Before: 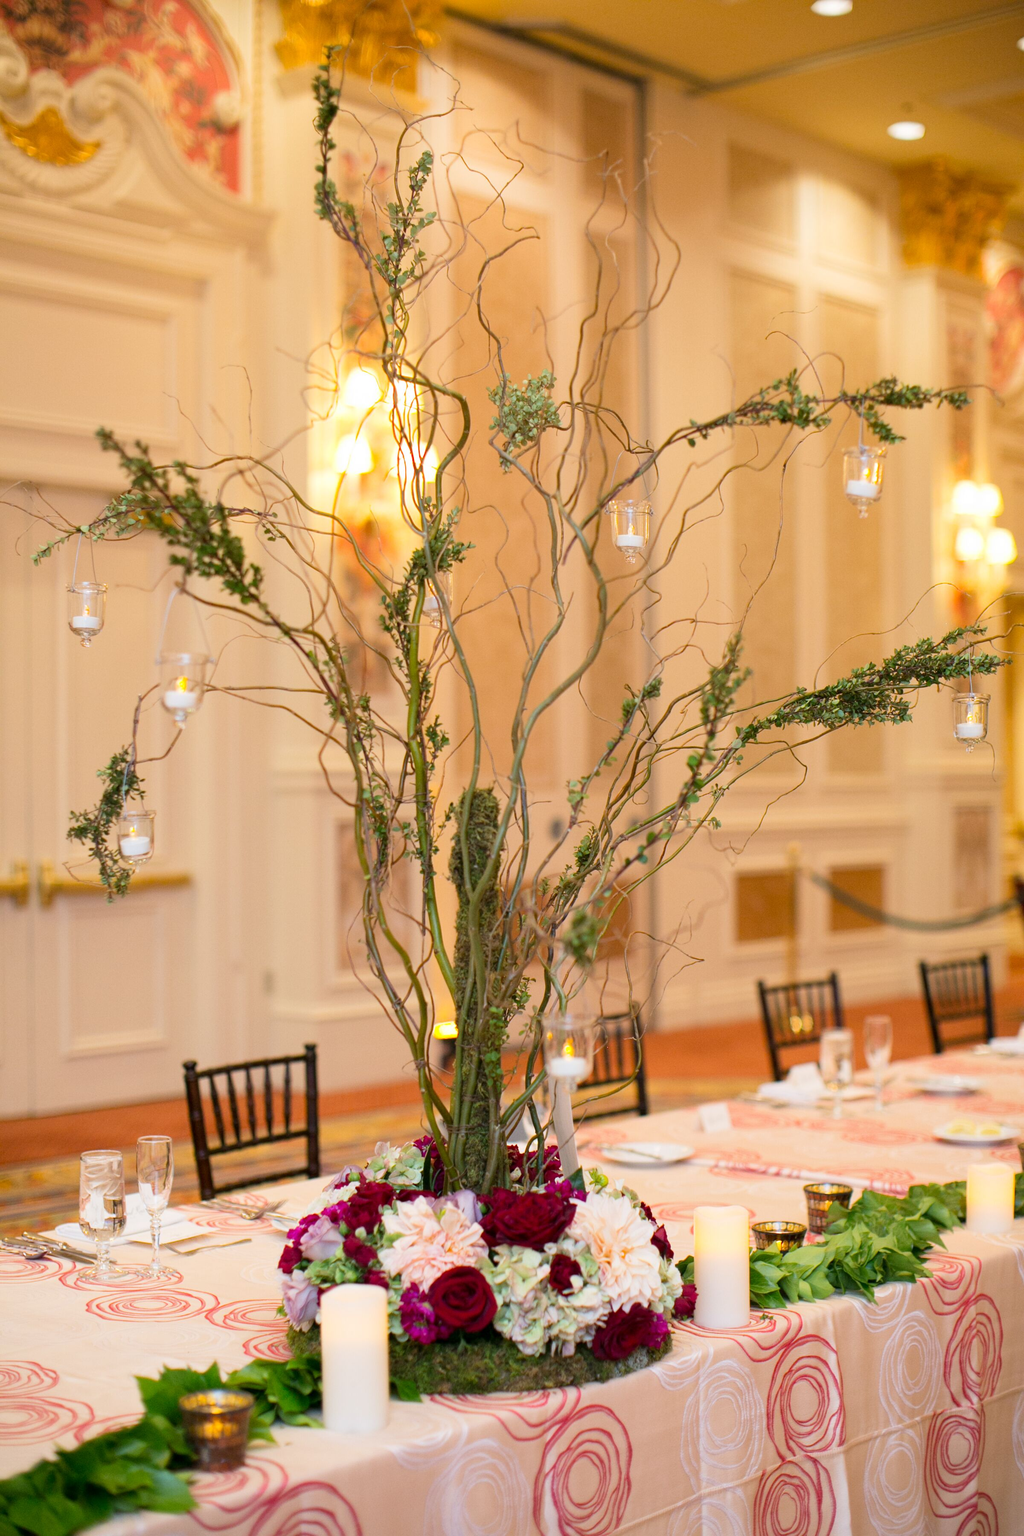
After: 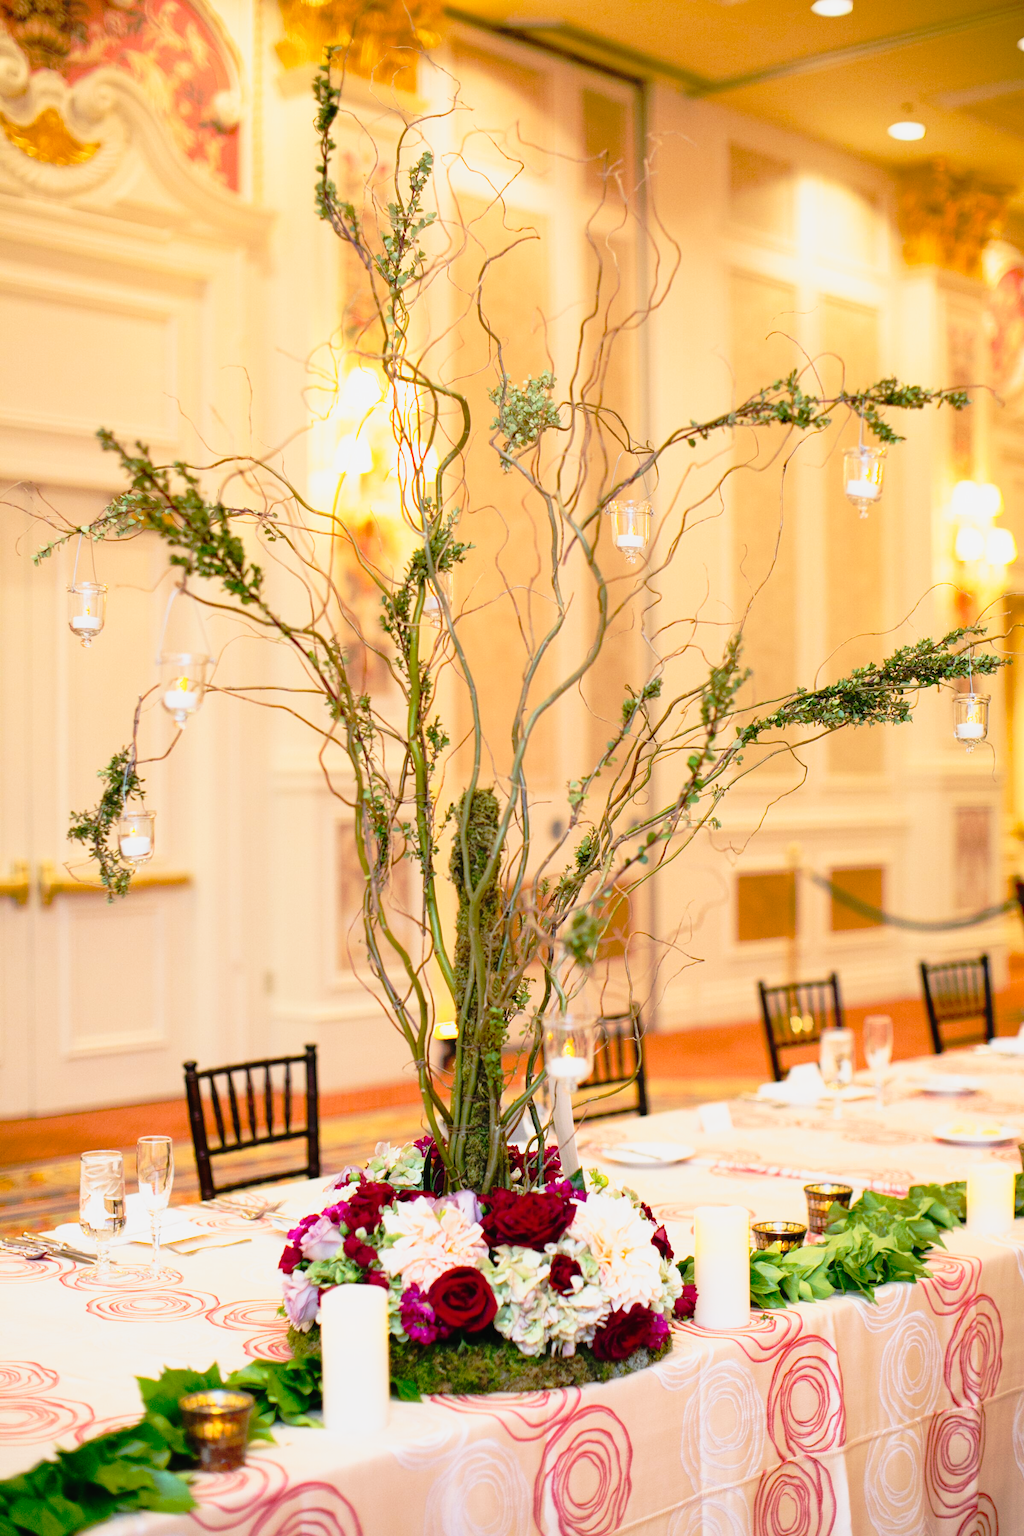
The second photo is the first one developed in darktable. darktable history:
tone curve: curves: ch0 [(0, 0.015) (0.091, 0.055) (0.184, 0.159) (0.304, 0.382) (0.492, 0.579) (0.628, 0.755) (0.832, 0.932) (0.984, 0.963)]; ch1 [(0, 0) (0.34, 0.235) (0.46, 0.46) (0.515, 0.502) (0.553, 0.567) (0.764, 0.815) (1, 1)]; ch2 [(0, 0) (0.44, 0.458) (0.479, 0.492) (0.524, 0.507) (0.557, 0.567) (0.673, 0.699) (1, 1)], preserve colors none
